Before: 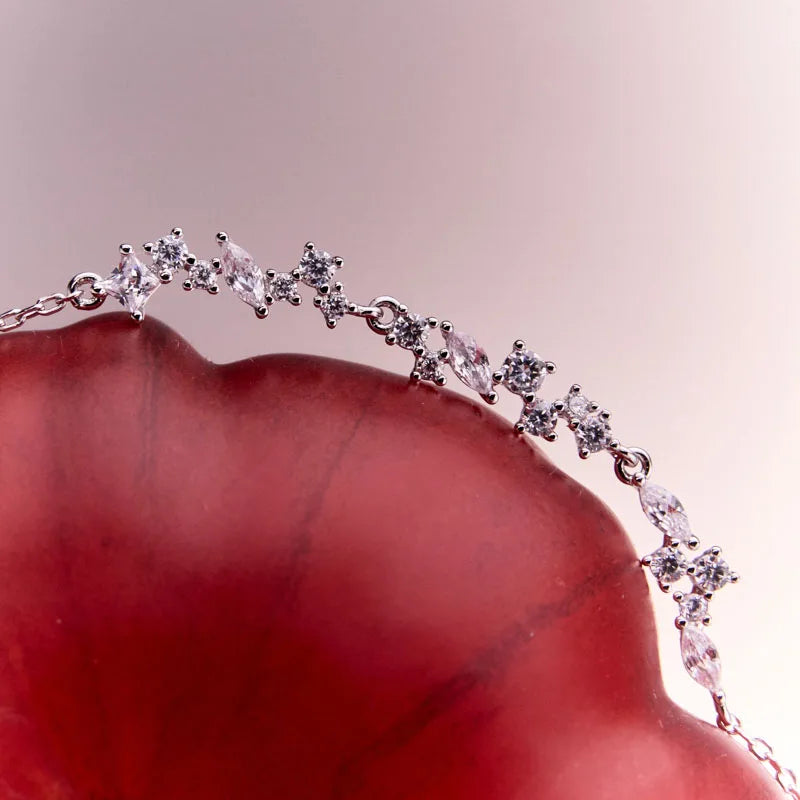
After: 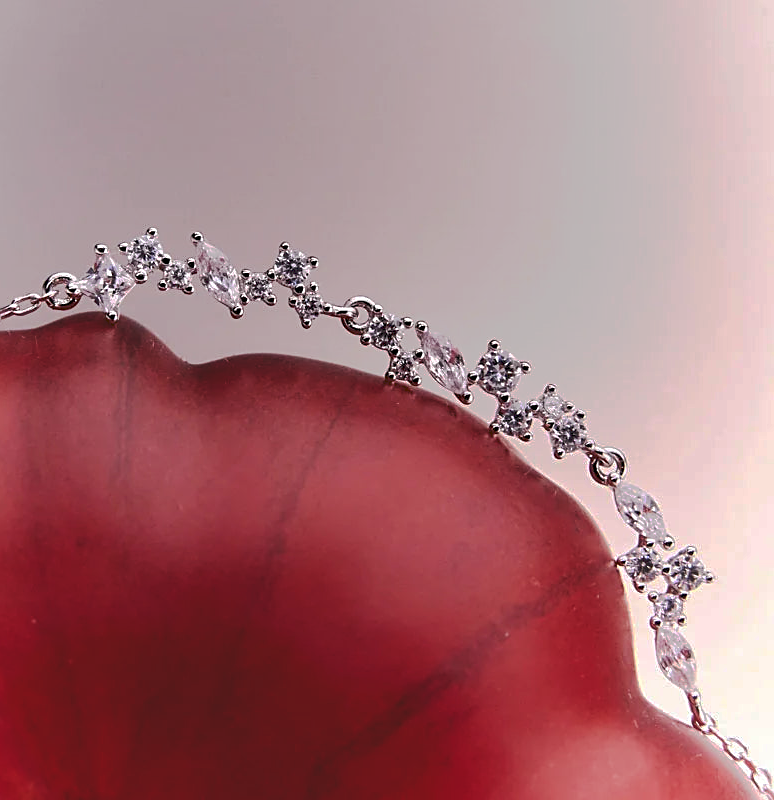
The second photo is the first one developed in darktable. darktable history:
tone equalizer: on, module defaults
crop and rotate: left 3.238%
sharpen: on, module defaults
tone curve: curves: ch0 [(0, 0) (0.003, 0.098) (0.011, 0.099) (0.025, 0.103) (0.044, 0.114) (0.069, 0.13) (0.1, 0.142) (0.136, 0.161) (0.177, 0.189) (0.224, 0.224) (0.277, 0.266) (0.335, 0.32) (0.399, 0.38) (0.468, 0.45) (0.543, 0.522) (0.623, 0.598) (0.709, 0.669) (0.801, 0.731) (0.898, 0.786) (1, 1)], preserve colors none
